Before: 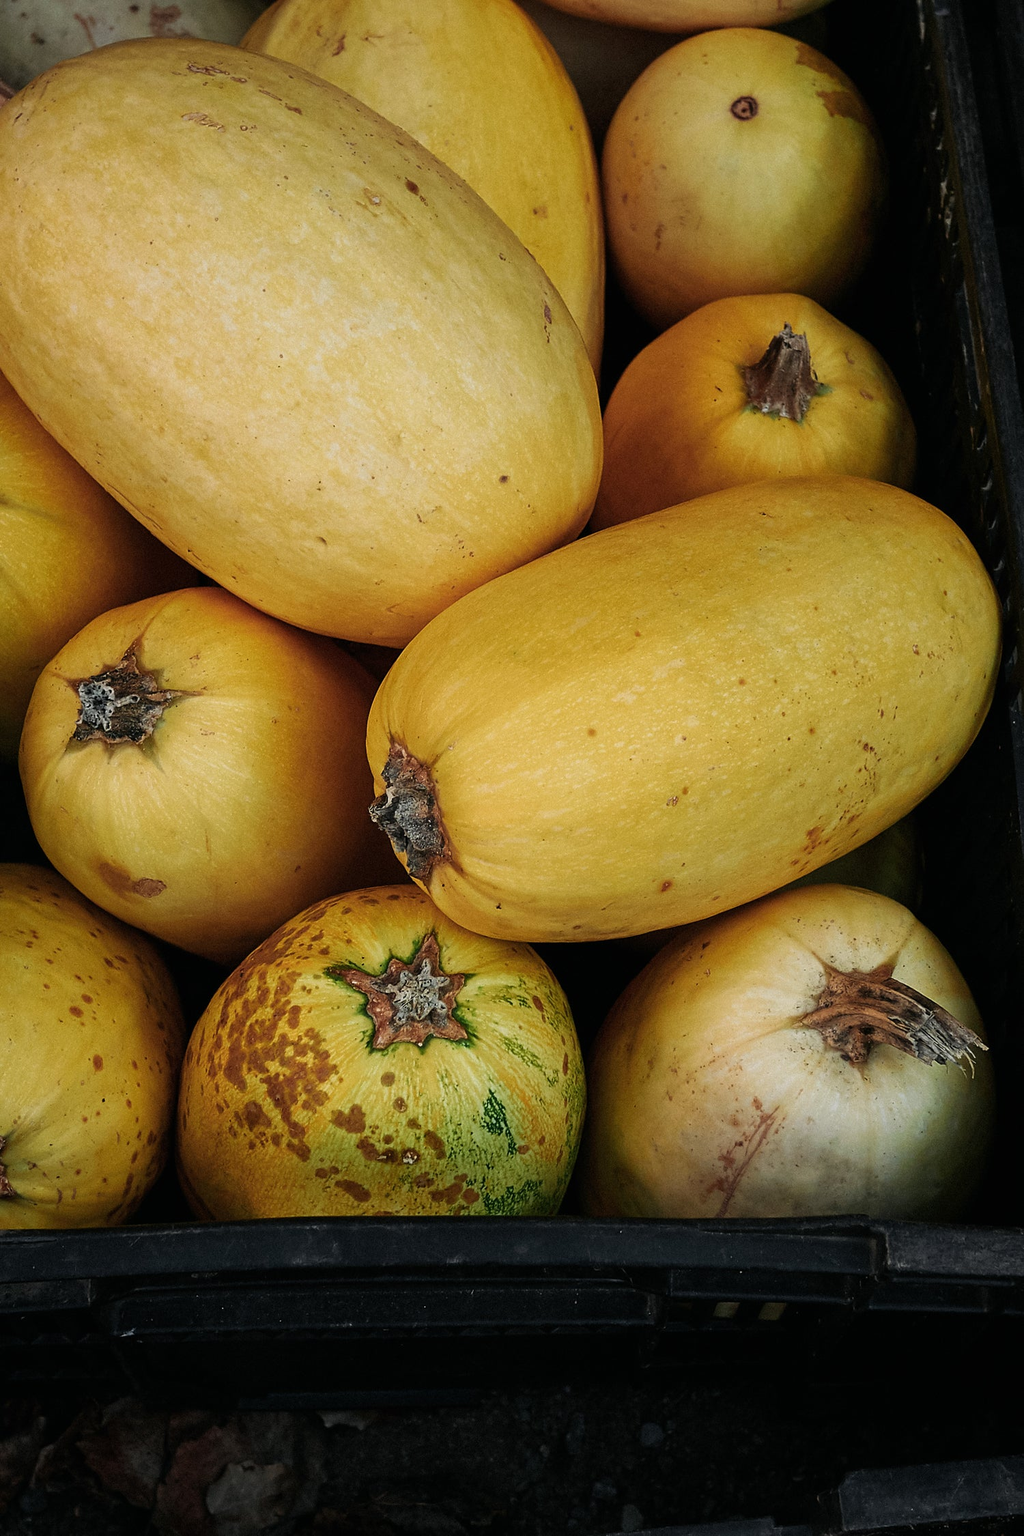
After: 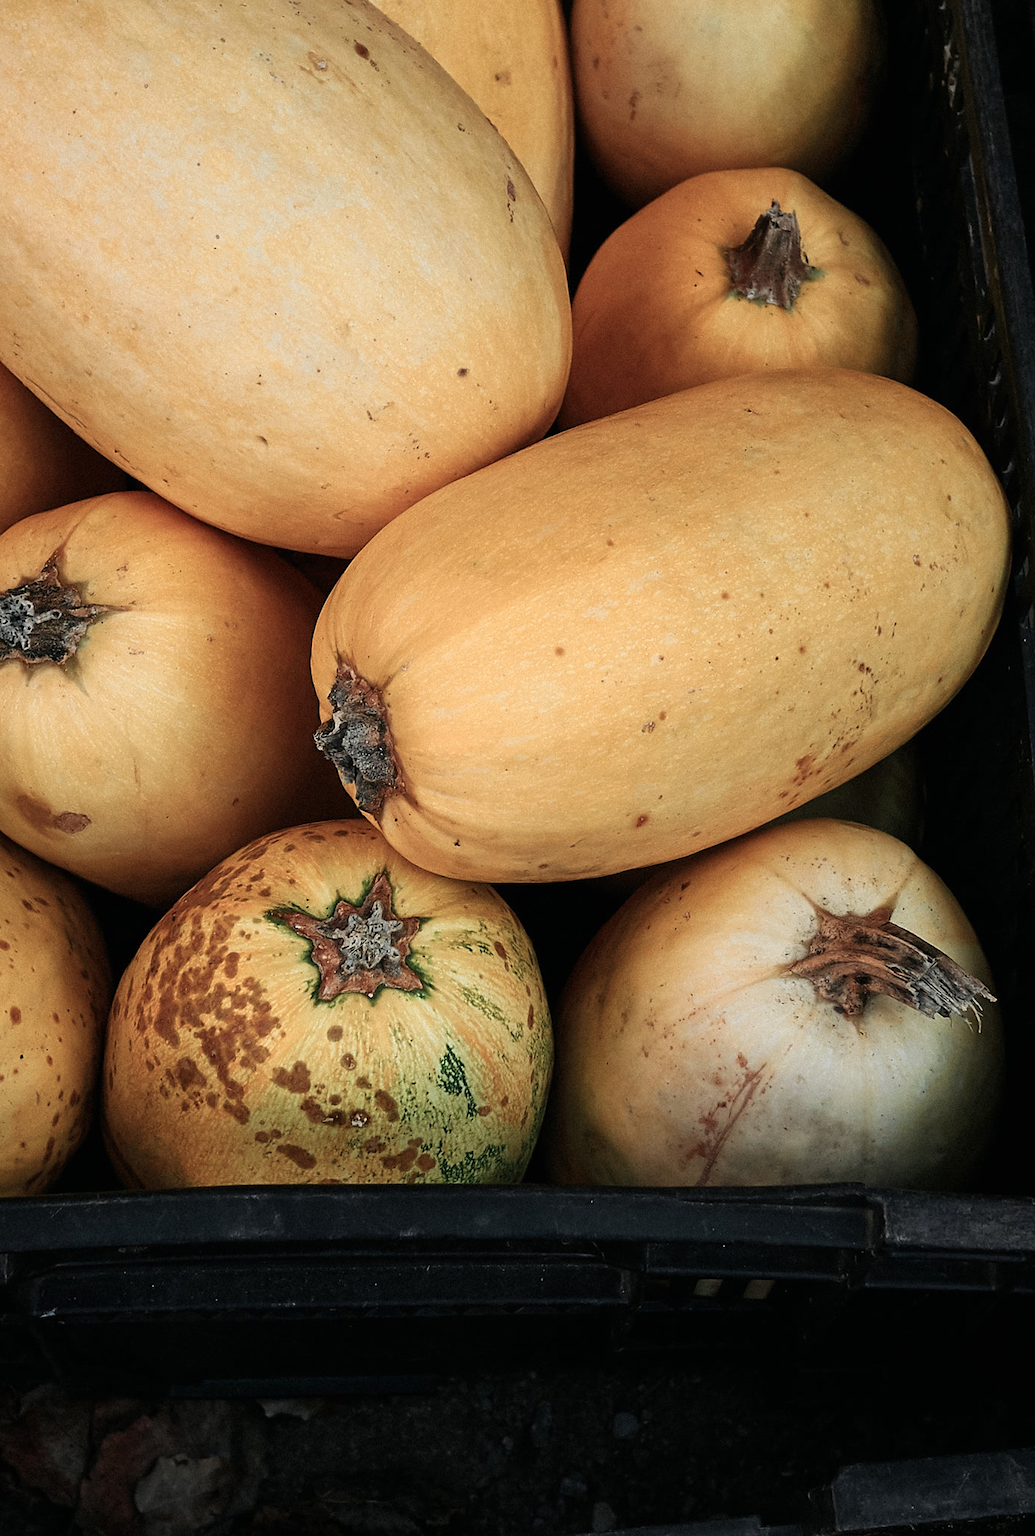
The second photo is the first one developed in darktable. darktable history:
crop and rotate: left 8.262%, top 9.226%
color zones: curves: ch0 [(0, 0.473) (0.001, 0.473) (0.226, 0.548) (0.4, 0.589) (0.525, 0.54) (0.728, 0.403) (0.999, 0.473) (1, 0.473)]; ch1 [(0, 0.619) (0.001, 0.619) (0.234, 0.388) (0.4, 0.372) (0.528, 0.422) (0.732, 0.53) (0.999, 0.619) (1, 0.619)]; ch2 [(0, 0.547) (0.001, 0.547) (0.226, 0.45) (0.4, 0.525) (0.525, 0.585) (0.8, 0.511) (0.999, 0.547) (1, 0.547)]
